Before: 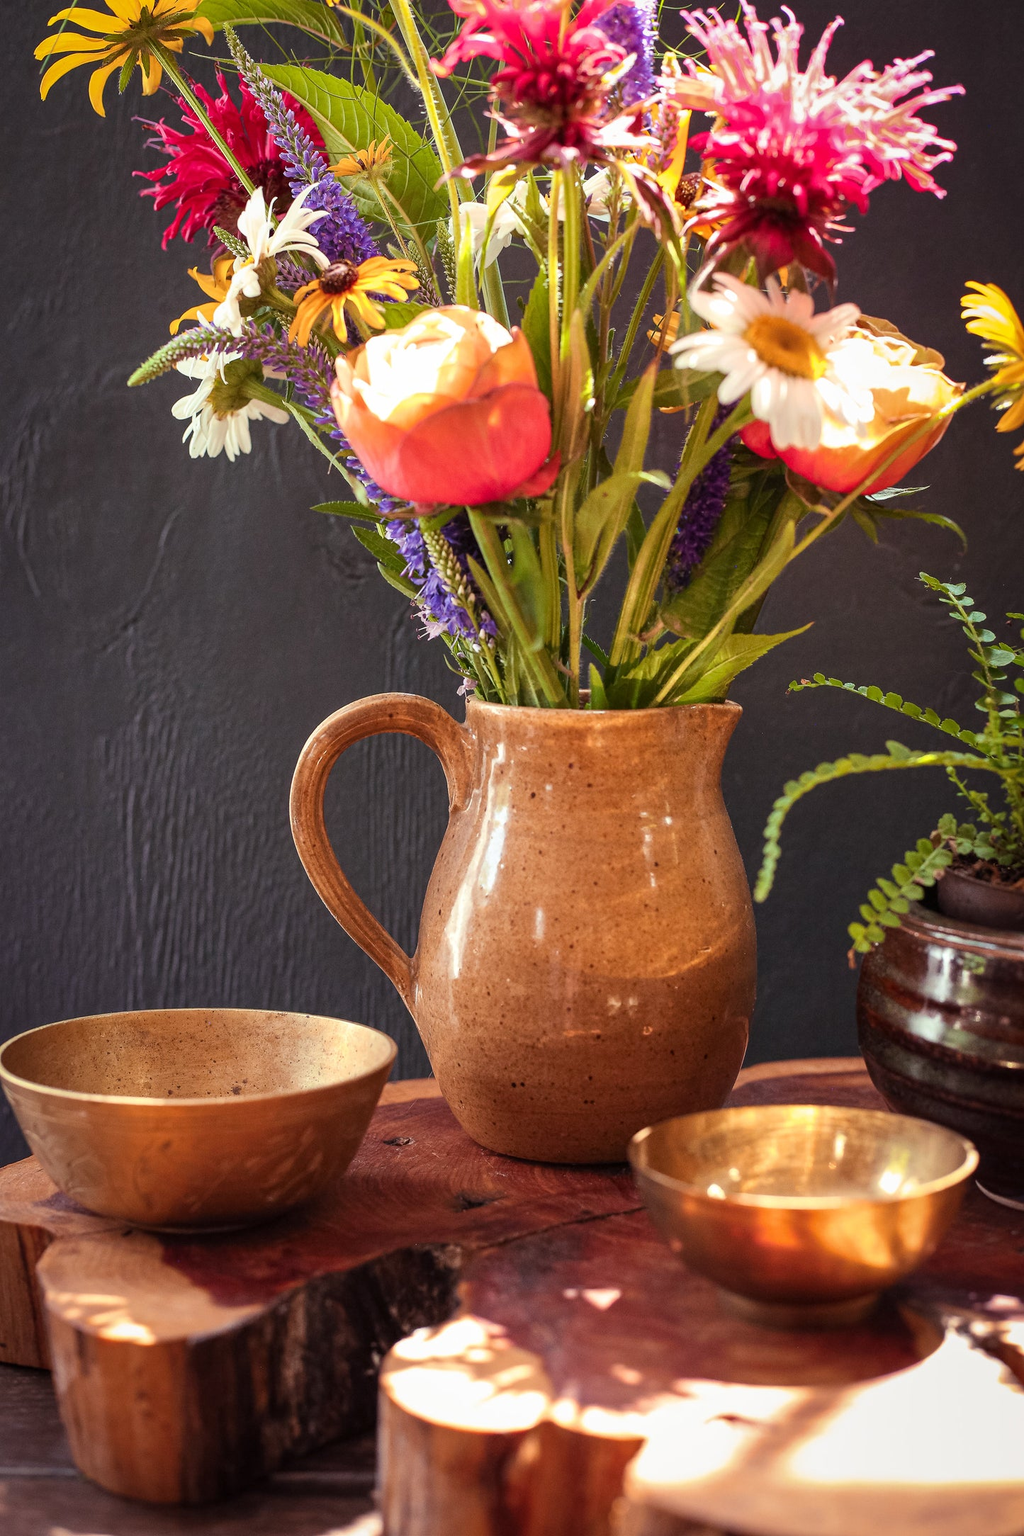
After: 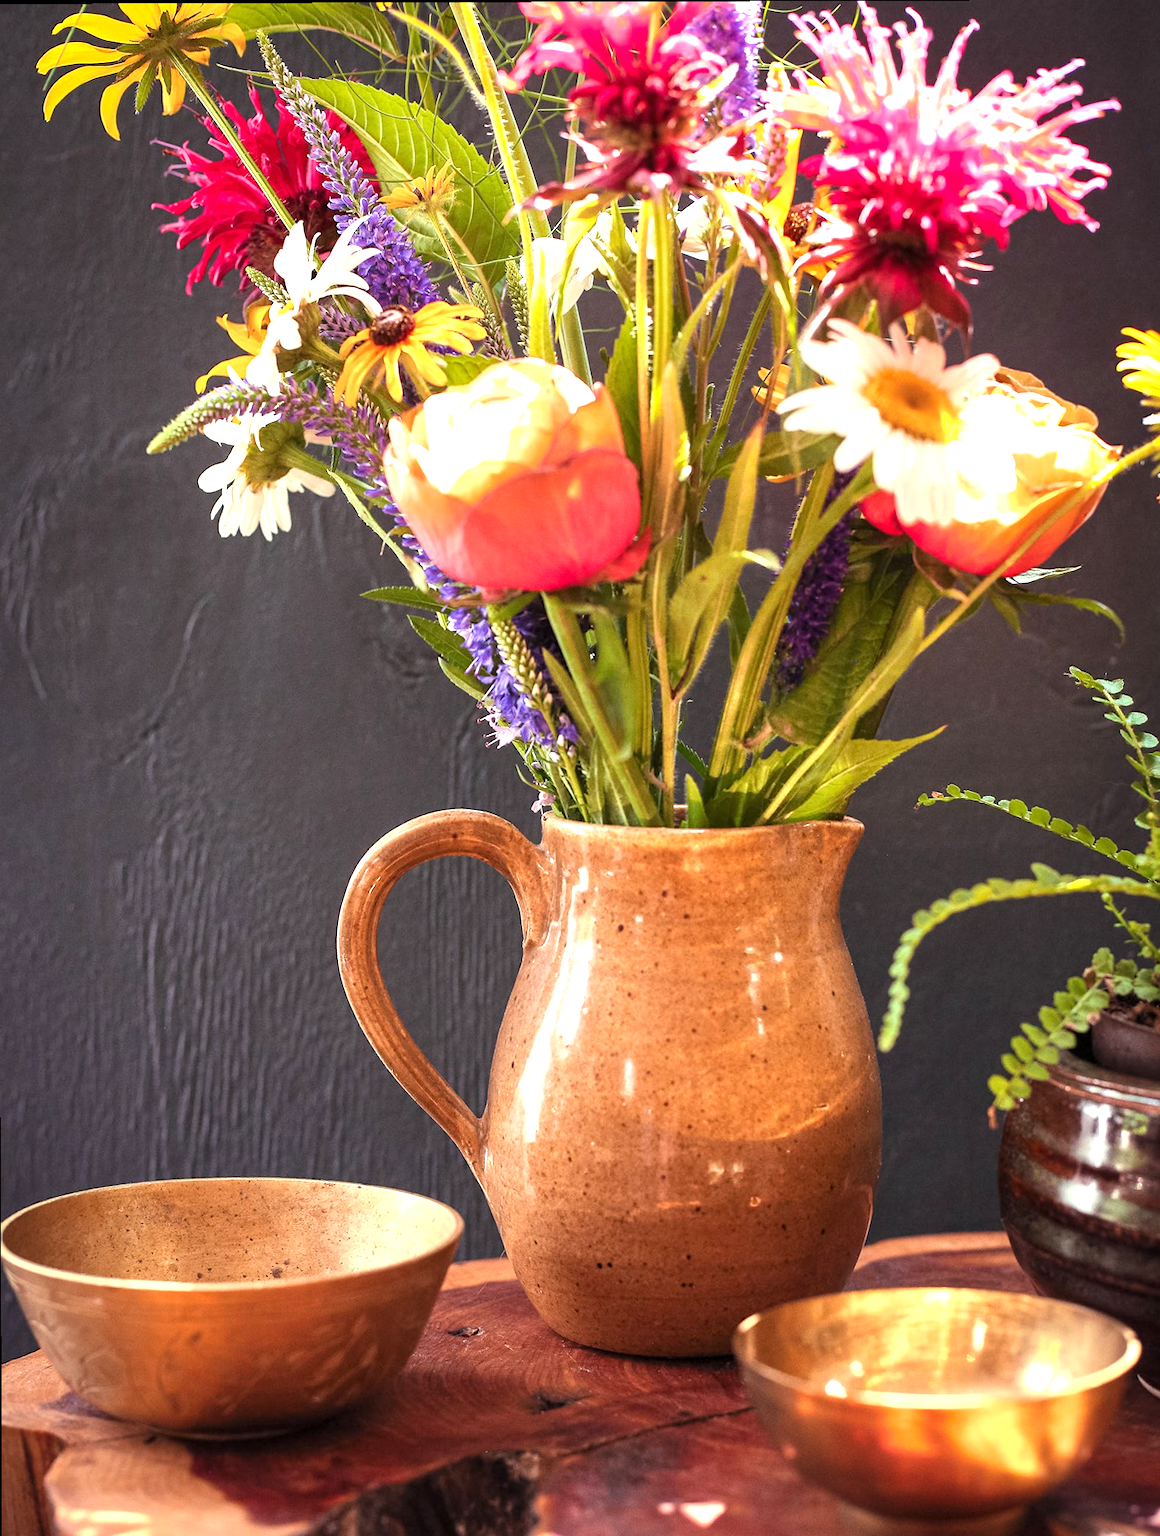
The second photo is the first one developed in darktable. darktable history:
crop and rotate: angle 0.216°, left 0.307%, right 2.809%, bottom 14.291%
exposure: black level correction 0, exposure 0.687 EV, compensate highlight preservation false
levels: white 99.92%, levels [0.016, 0.492, 0.969]
